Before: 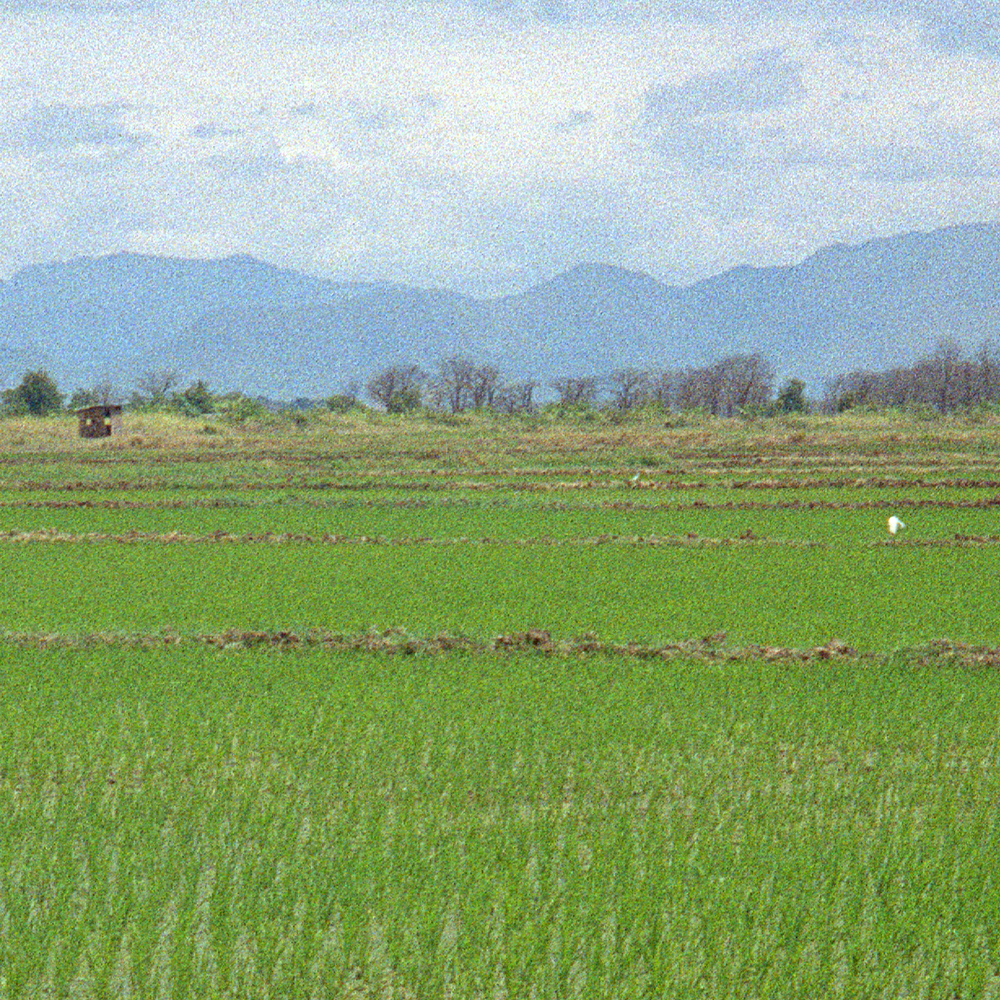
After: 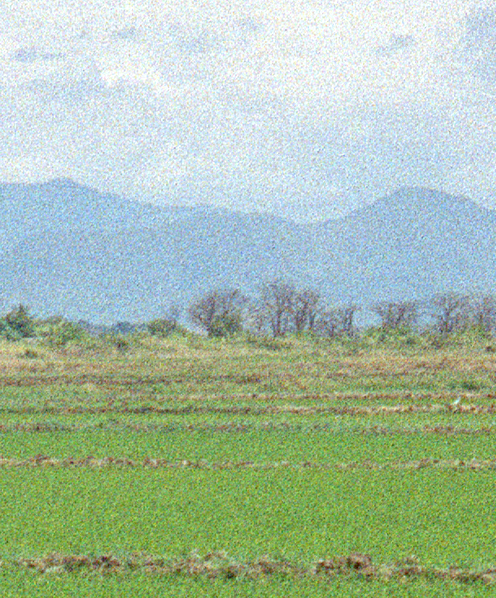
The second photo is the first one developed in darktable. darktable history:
crop: left 17.911%, top 7.686%, right 32.469%, bottom 32.434%
levels: mode automatic
local contrast: detail 117%
